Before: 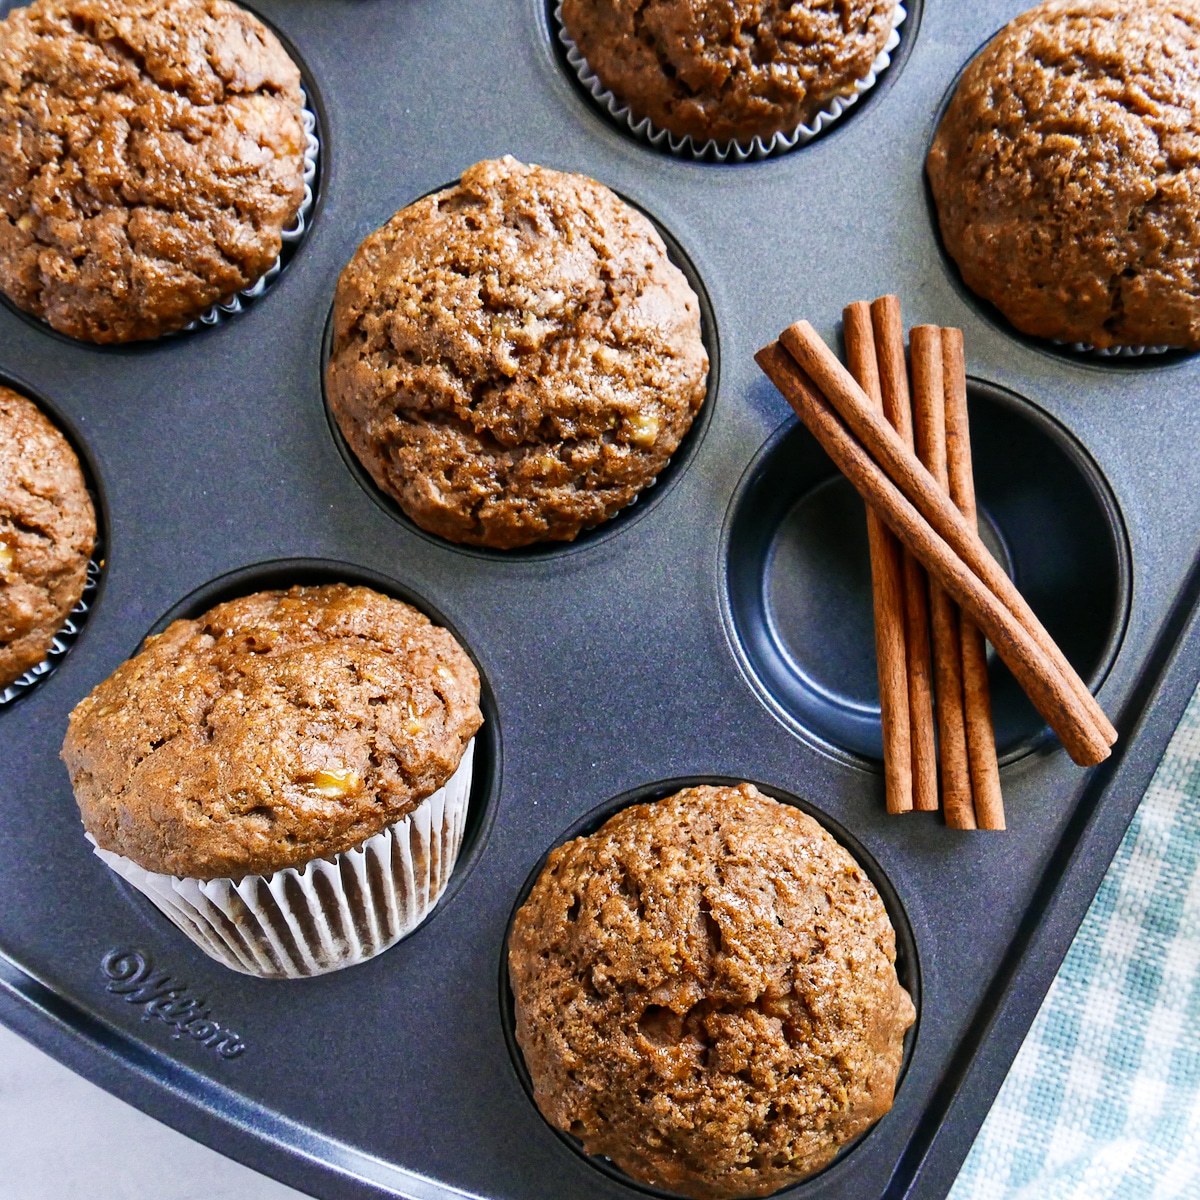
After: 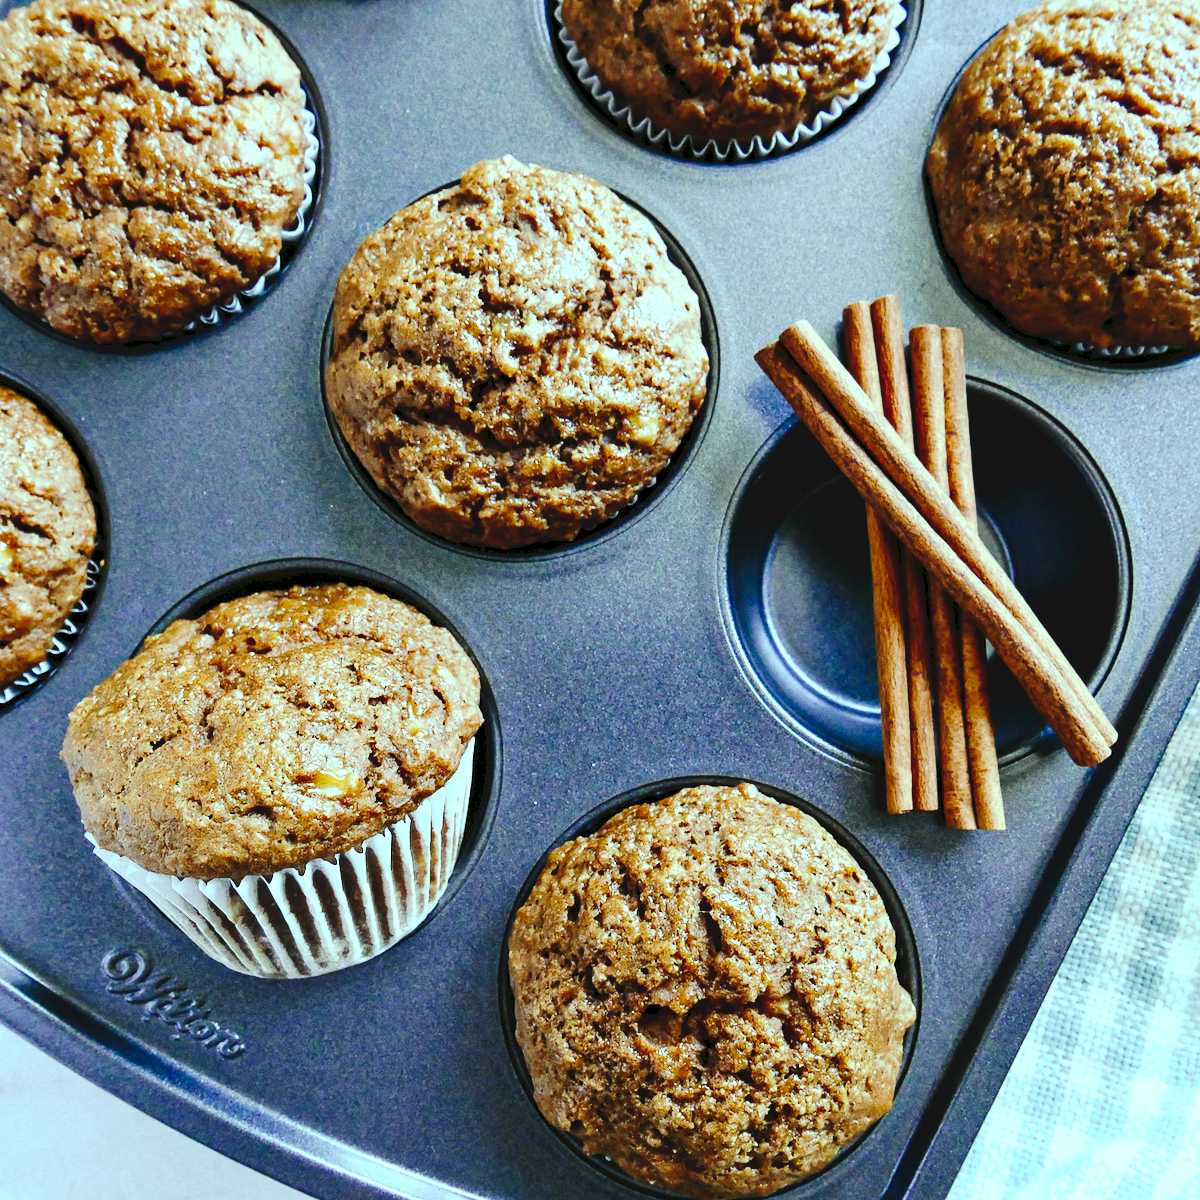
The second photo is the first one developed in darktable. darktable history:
contrast equalizer: octaves 7, y [[0.6 ×6], [0.55 ×6], [0 ×6], [0 ×6], [0 ×6]], mix 0.15
tone curve: curves: ch0 [(0, 0) (0.003, 0.064) (0.011, 0.065) (0.025, 0.061) (0.044, 0.068) (0.069, 0.083) (0.1, 0.102) (0.136, 0.126) (0.177, 0.172) (0.224, 0.225) (0.277, 0.306) (0.335, 0.397) (0.399, 0.483) (0.468, 0.56) (0.543, 0.634) (0.623, 0.708) (0.709, 0.77) (0.801, 0.832) (0.898, 0.899) (1, 1)], preserve colors none
color balance: mode lift, gamma, gain (sRGB), lift [0.997, 0.979, 1.021, 1.011], gamma [1, 1.084, 0.916, 0.998], gain [1, 0.87, 1.13, 1.101], contrast 4.55%, contrast fulcrum 38.24%, output saturation 104.09%
